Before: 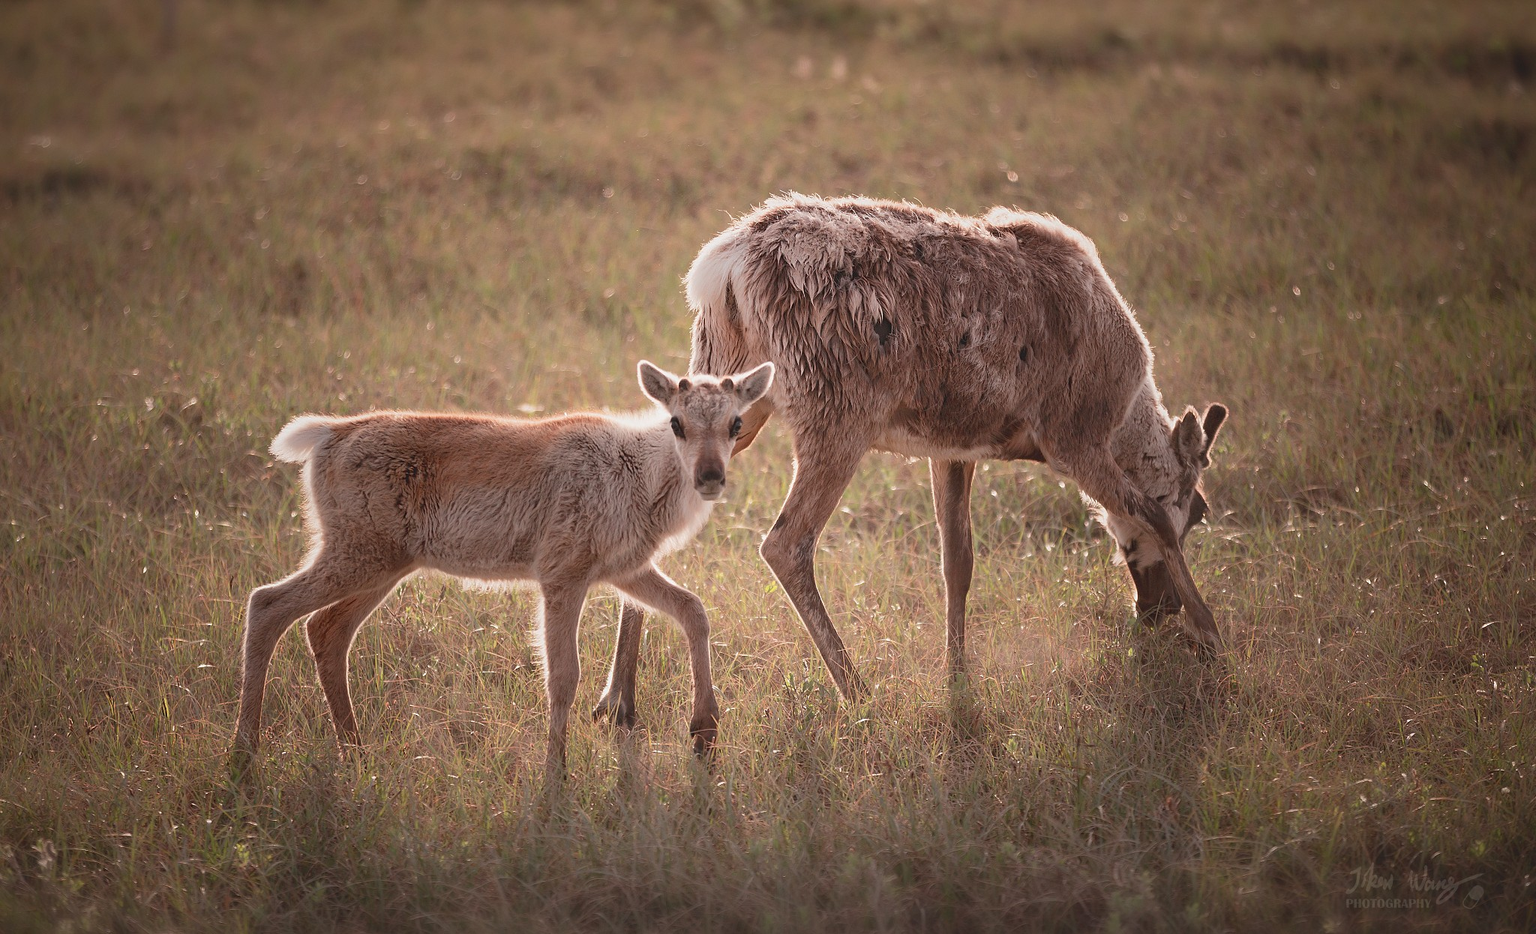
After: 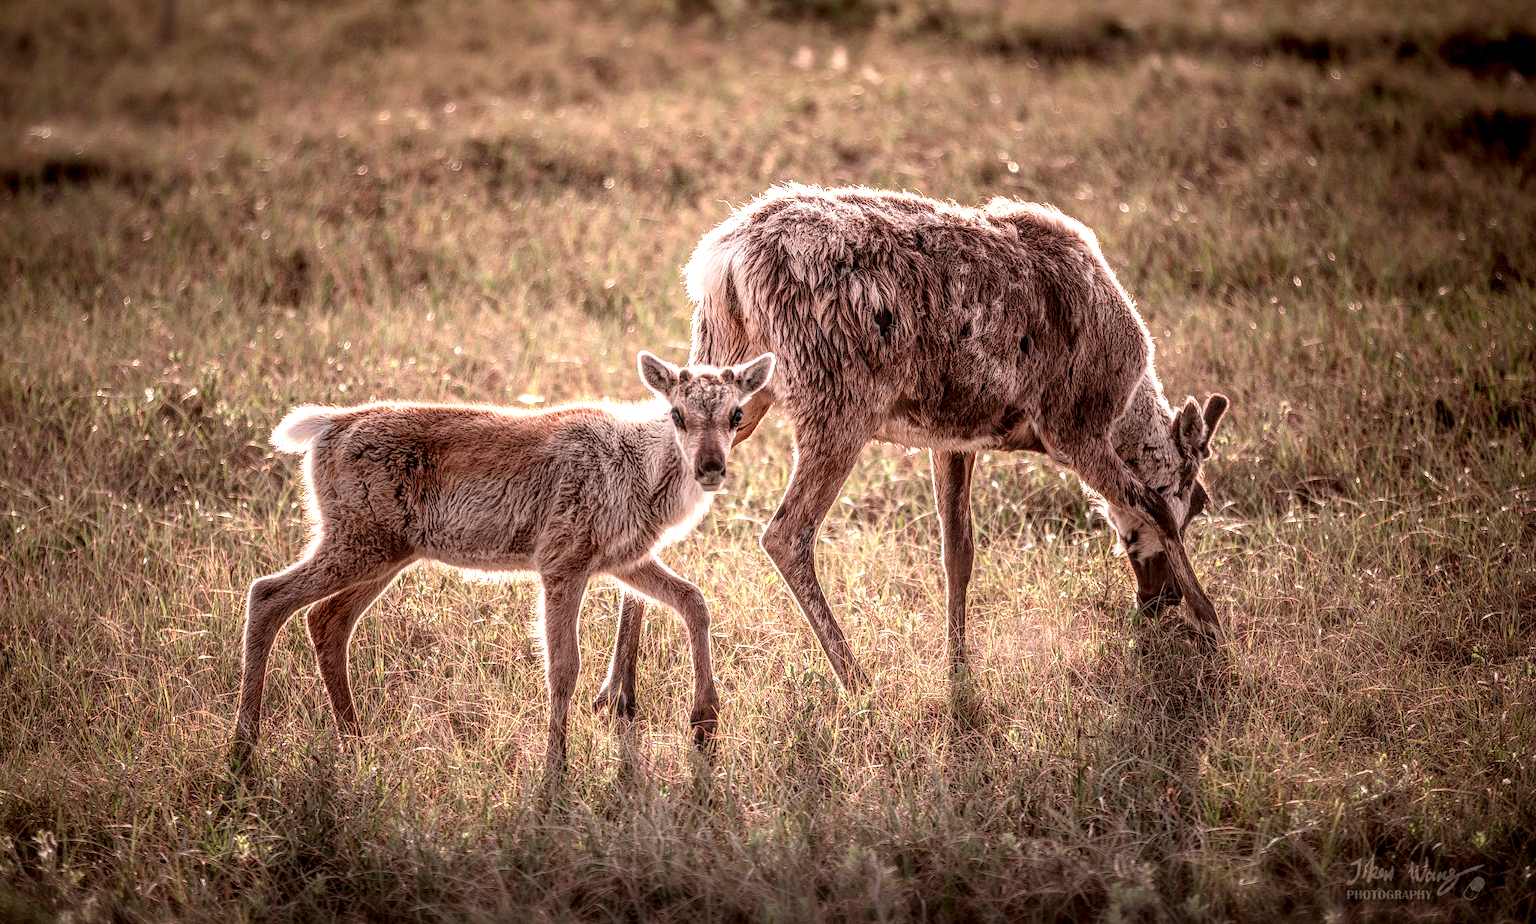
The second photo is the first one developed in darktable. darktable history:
local contrast: highlights 0%, shadows 0%, detail 300%, midtone range 0.3
crop: top 1.049%, right 0.001%
